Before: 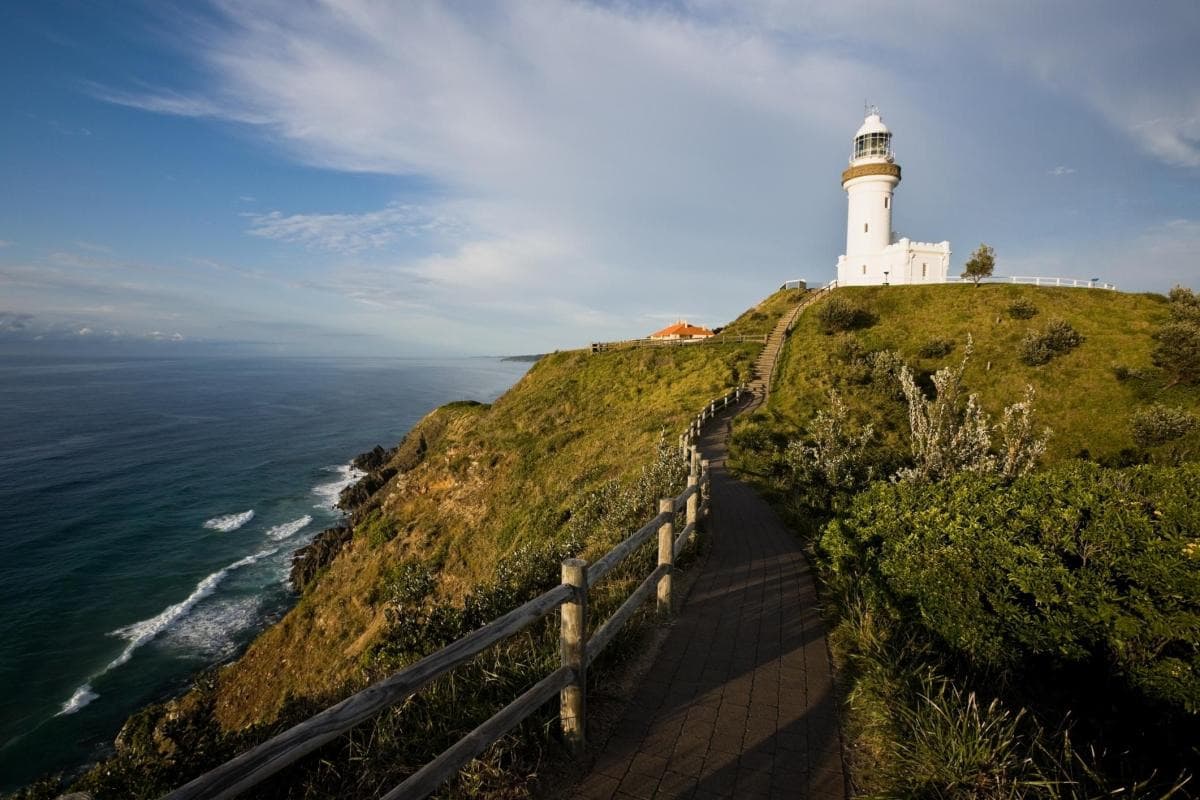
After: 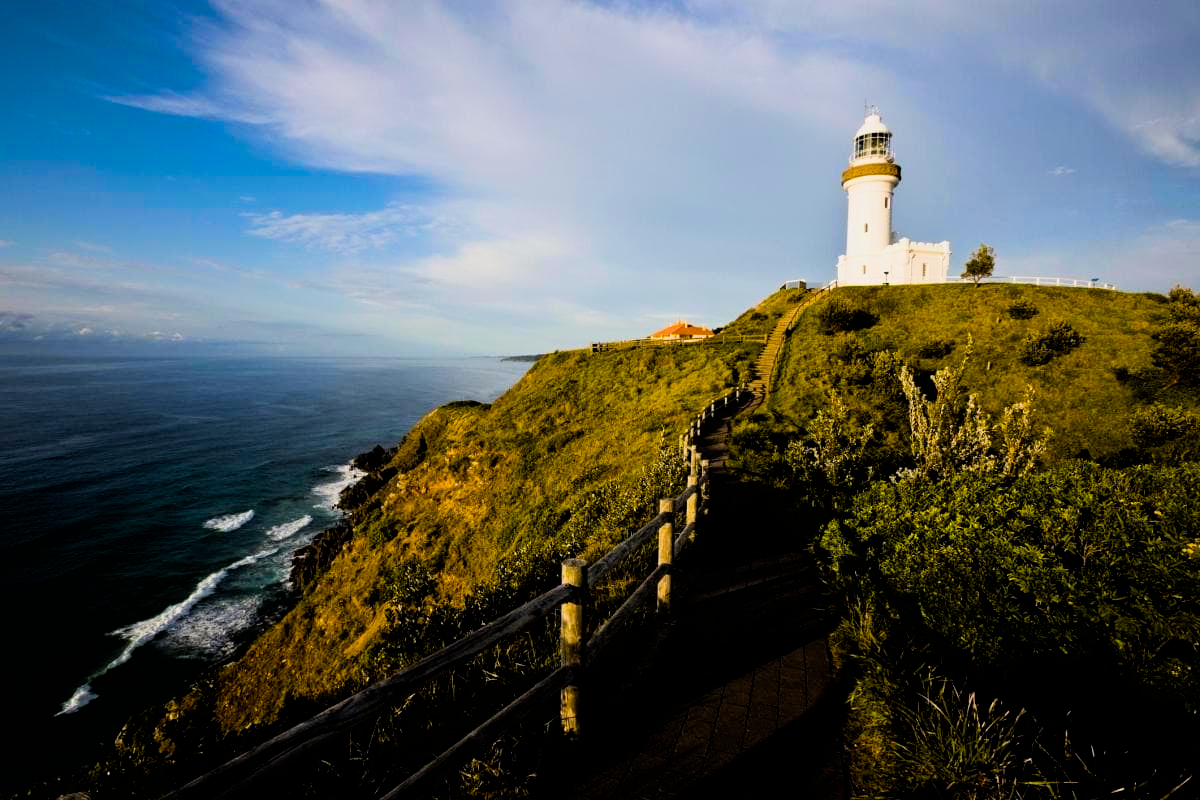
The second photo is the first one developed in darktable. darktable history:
filmic rgb: black relative exposure -3.98 EV, white relative exposure 2.99 EV, hardness 2.98, contrast 1.485
color balance rgb: power › luminance 1.17%, power › chroma 0.414%, power › hue 34.77°, linear chroma grading › global chroma 41.986%, perceptual saturation grading › global saturation 24.956%
